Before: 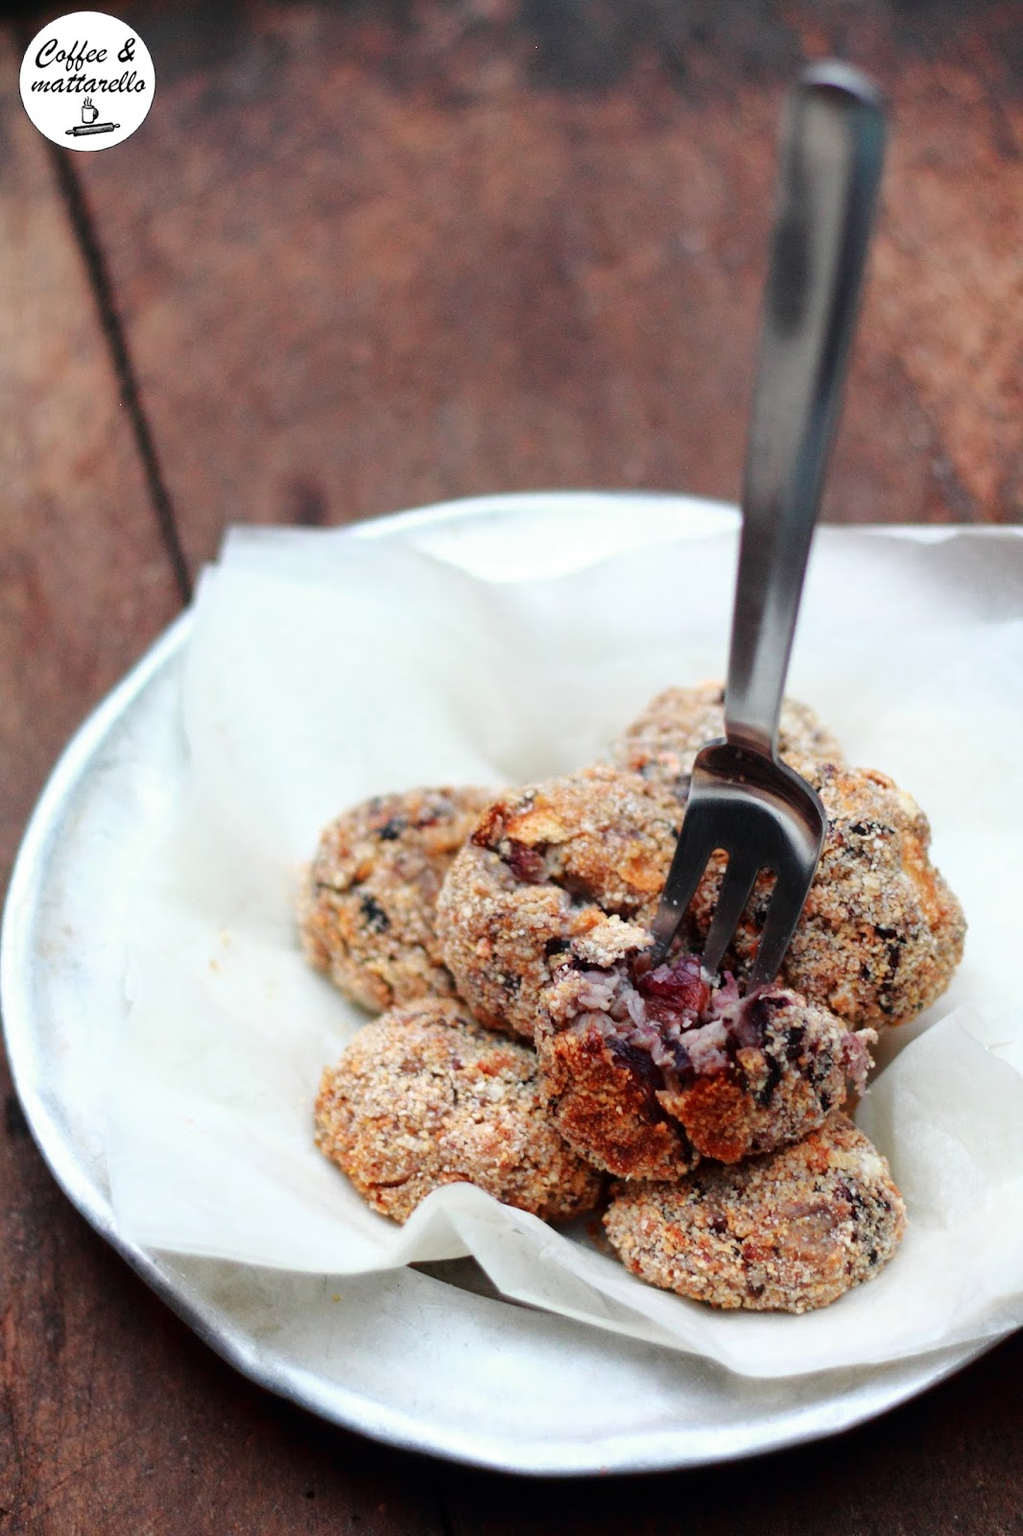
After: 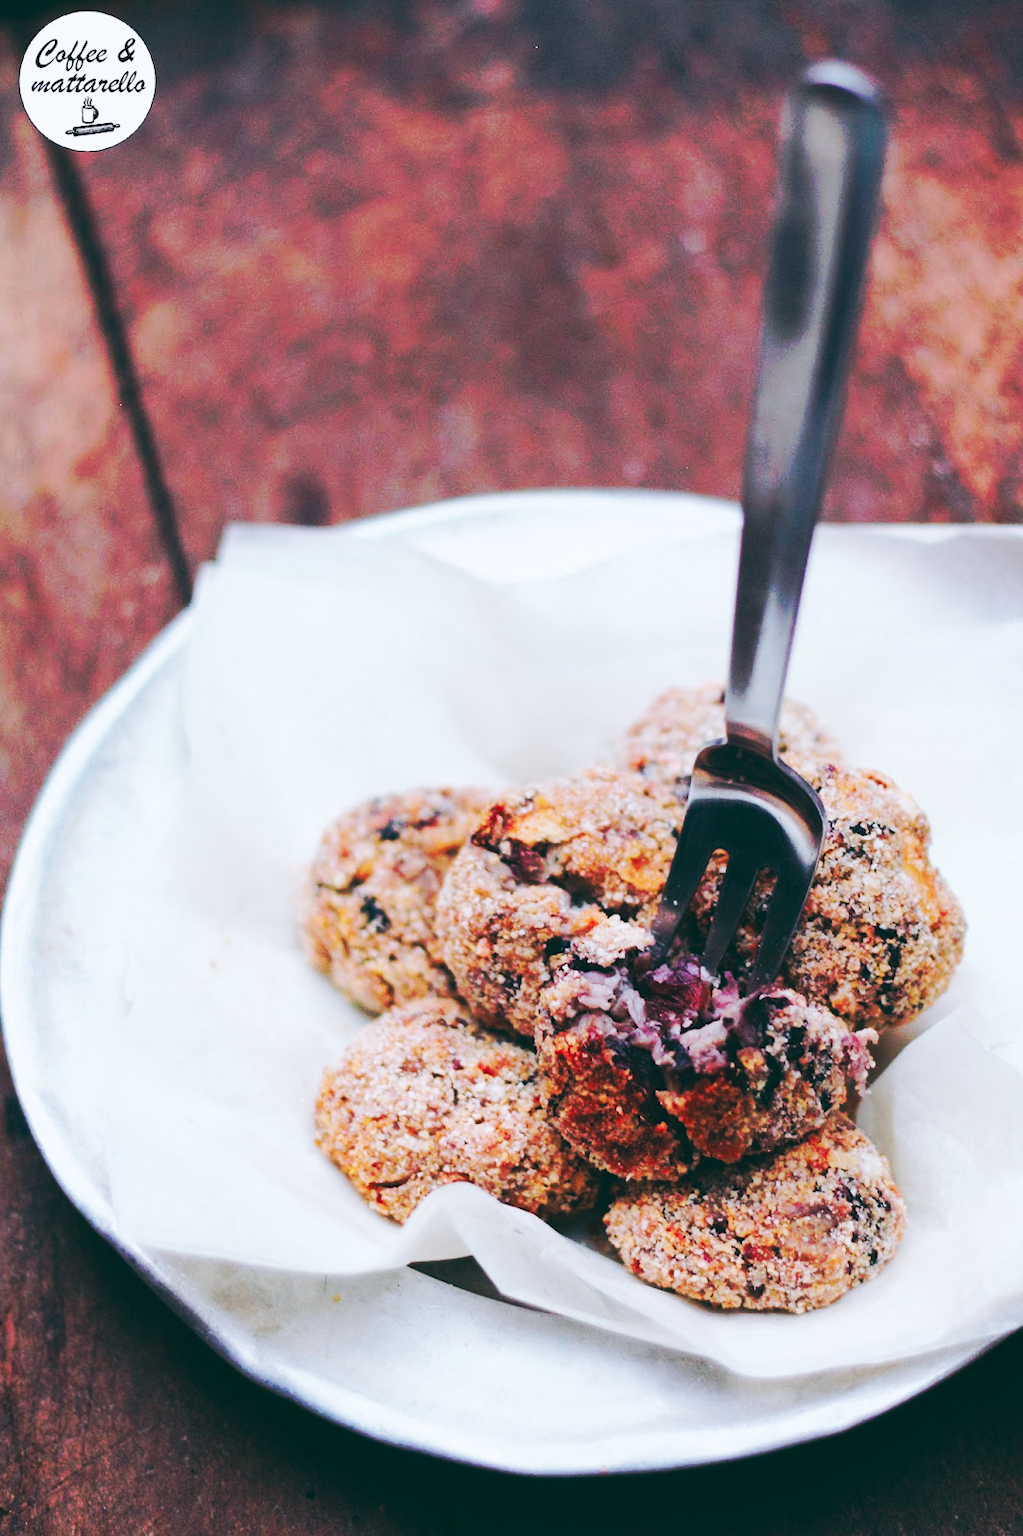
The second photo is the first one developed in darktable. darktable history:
tone curve: curves: ch0 [(0, 0) (0.003, 0.003) (0.011, 0.011) (0.025, 0.024) (0.044, 0.043) (0.069, 0.067) (0.1, 0.097) (0.136, 0.132) (0.177, 0.173) (0.224, 0.218) (0.277, 0.27) (0.335, 0.326) (0.399, 0.388) (0.468, 0.456) (0.543, 0.59) (0.623, 0.662) (0.709, 0.739) (0.801, 0.821) (0.898, 0.908) (1, 1)], preserve colors none
color look up table: target L [94.02, 94.89, 87.54, 89.52, 82.23, 80.98, 76.49, 70.71, 60.02, 47.66, 41.07, 31.6, 22.59, 200, 86.49, 87.5, 83.1, 78.48, 61.66, 55.17, 62.84, 53.21, 51.33, 57.77, 47.37, 30.97, 14.56, 10.33, 91.27, 78.43, 70.03, 74.58, 77.27, 70.04, 57.66, 55.69, 47.9, 40.64, 45.31, 37.43, 27.45, 14.68, 19.63, 13.26, 92.69, 67.59, 68.58, 63.92, 40.43], target a [-11.29, -9.245, -34.97, -30.92, -22.5, -15.55, -14.04, -63.89, -50.01, -20.98, -42.23, -22.86, -24.88, 0, 14.46, 9.777, 10.34, 24.77, 65.52, 78.67, 17.57, 53.34, 77.86, 5.014, 63.05, 15.13, 8.868, -13.36, 2.152, 7.393, 52.04, 22.11, 32.39, 0.934, 88.23, 61.05, 31.01, 23.76, 43.37, 68.76, 47.14, 6.498, 20.45, -1.794, -21.97, -23.88, -9.173, -33.49, -1.751], target b [44.31, -2.663, 37.89, -0.191, 79.96, -3.013, 54.26, 67.57, 28.33, 48.33, 36.61, -1.545, 12.51, 0, -1.015, 24.07, 83.52, 33.04, 25.23, 63.02, 64.61, 0.969, 35.84, 23.35, 50.15, -0.349, 4.372, -1.667, -8.887, -30.07, -19.26, -22.77, -32.49, -8.743, -42.11, -45.86, -38.76, -73.89, -83.54, -76.45, -10.83, -23.26, -55.33, -23.55, -8.817, -39.36, -47.43, -18.12, -47.71], num patches 49
